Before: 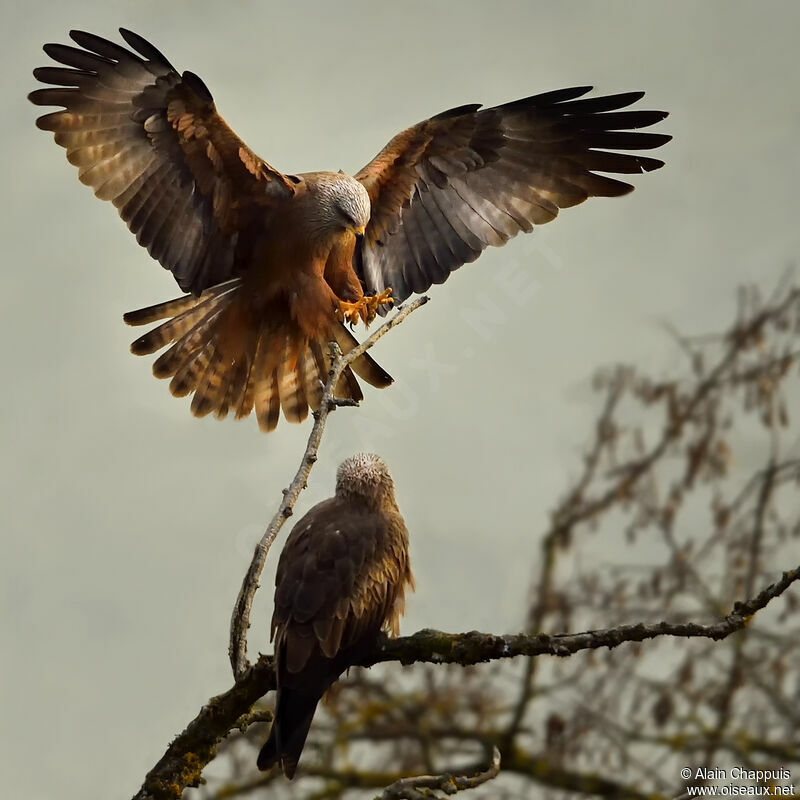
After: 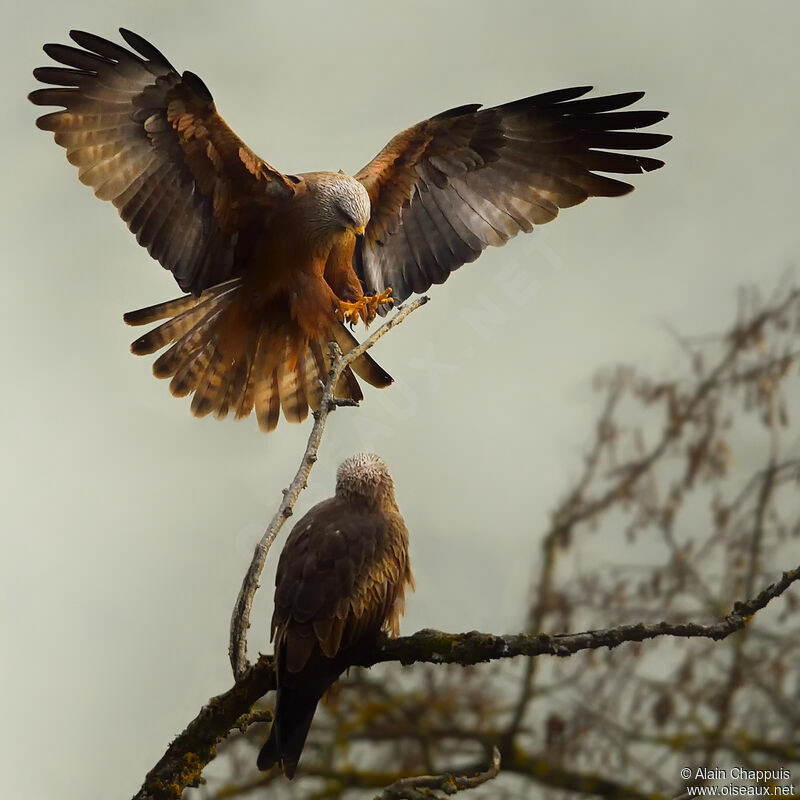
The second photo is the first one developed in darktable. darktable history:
shadows and highlights: shadows -89.96, highlights 89.12, soften with gaussian
contrast equalizer: y [[0.5, 0.486, 0.447, 0.446, 0.489, 0.5], [0.5 ×6], [0.5 ×6], [0 ×6], [0 ×6]]
